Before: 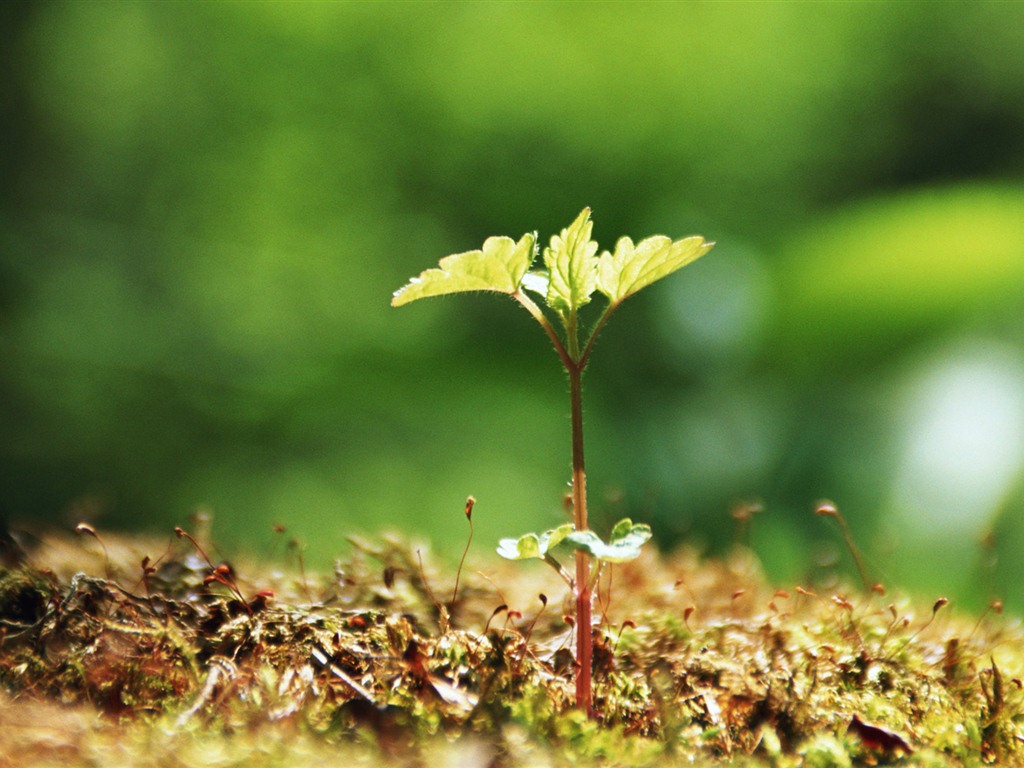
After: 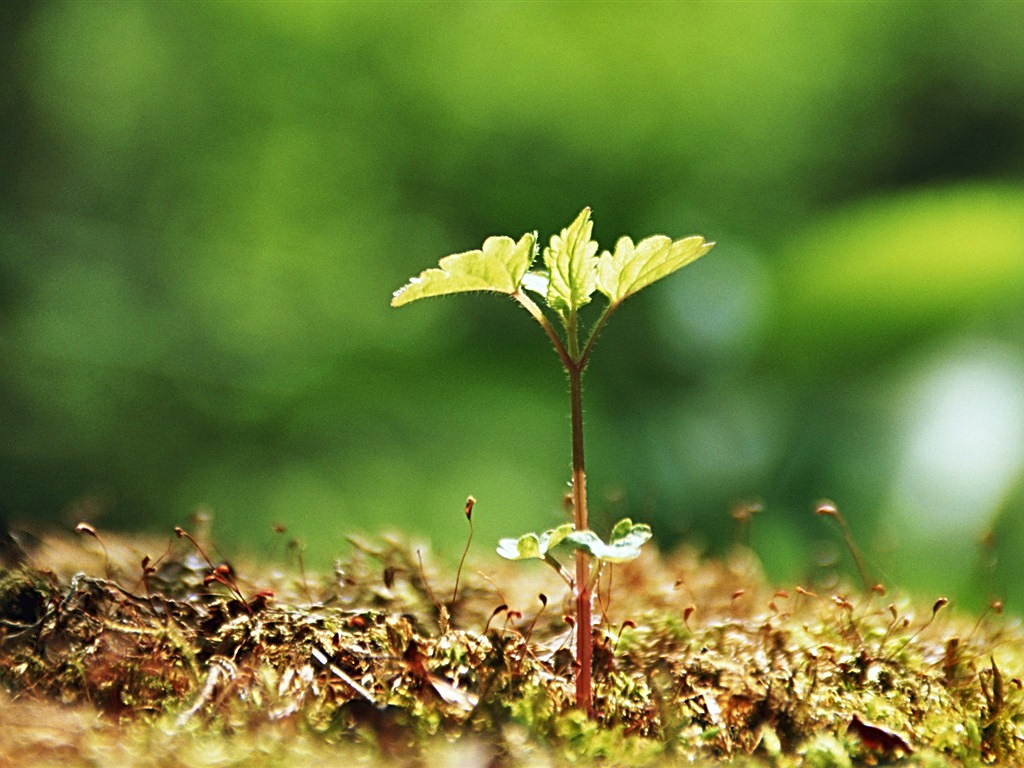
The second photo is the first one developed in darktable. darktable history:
shadows and highlights: low approximation 0.01, soften with gaussian
sharpen: radius 2.73
